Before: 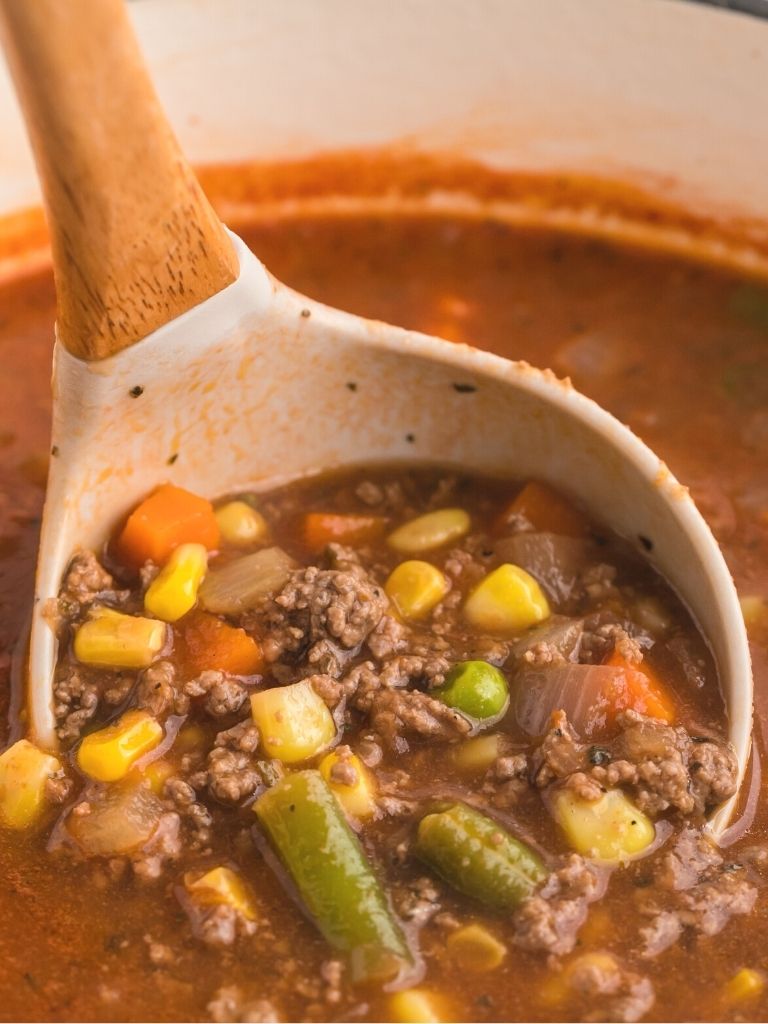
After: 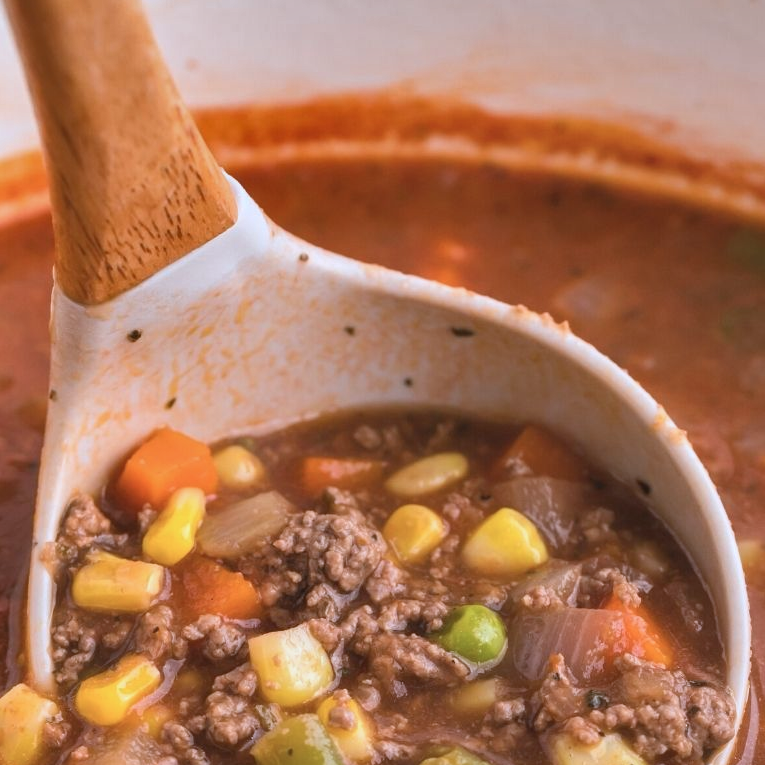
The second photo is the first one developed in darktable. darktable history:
color correction: highlights a* -2.24, highlights b* -18.1
crop: left 0.387%, top 5.469%, bottom 19.809%
shadows and highlights: shadows 60, highlights -60.23, soften with gaussian
